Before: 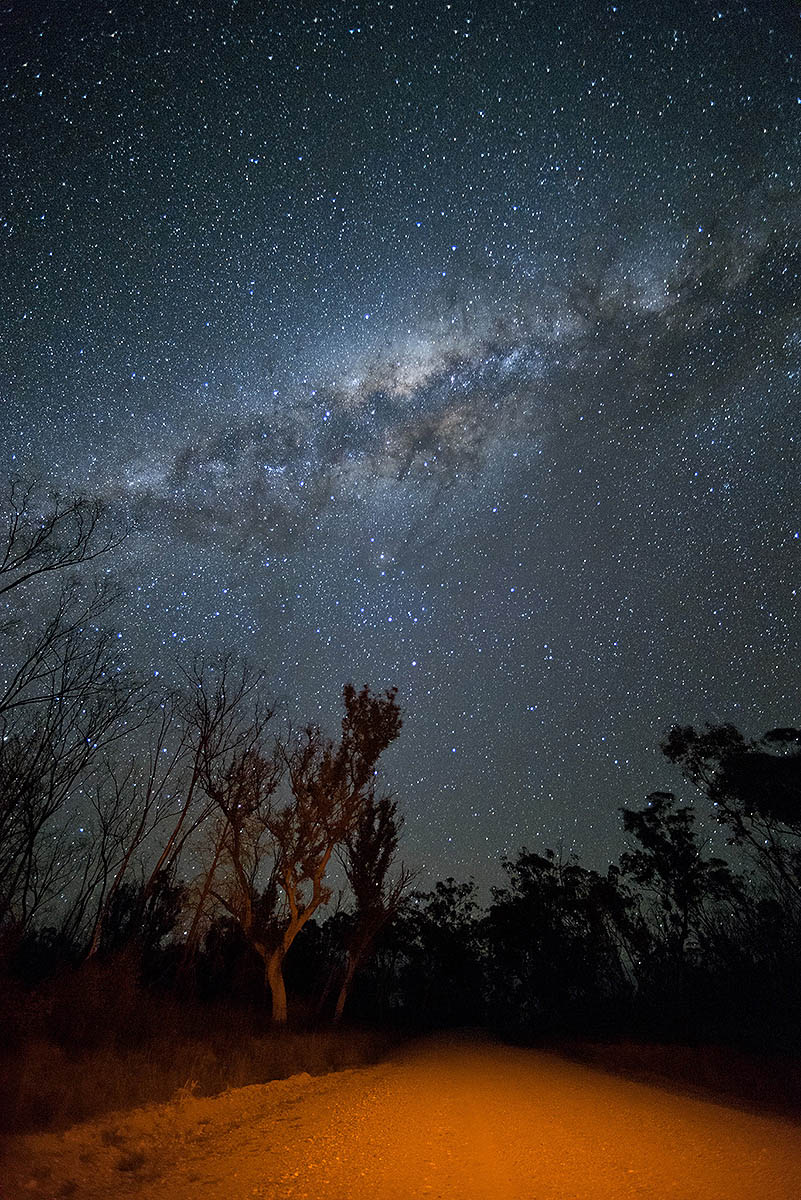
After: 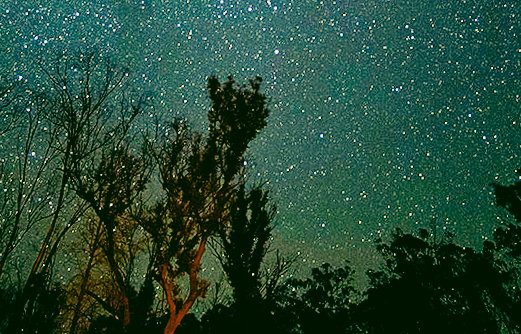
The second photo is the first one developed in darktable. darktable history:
crop: left 18.091%, top 51.13%, right 17.525%, bottom 16.85%
rotate and perspective: rotation -3.52°, crop left 0.036, crop right 0.964, crop top 0.081, crop bottom 0.919
base curve: curves: ch0 [(0, 0) (0.036, 0.037) (0.121, 0.228) (0.46, 0.76) (0.859, 0.983) (1, 1)], preserve colors none
color correction: highlights a* 5.62, highlights b* 33.57, shadows a* -25.86, shadows b* 4.02
